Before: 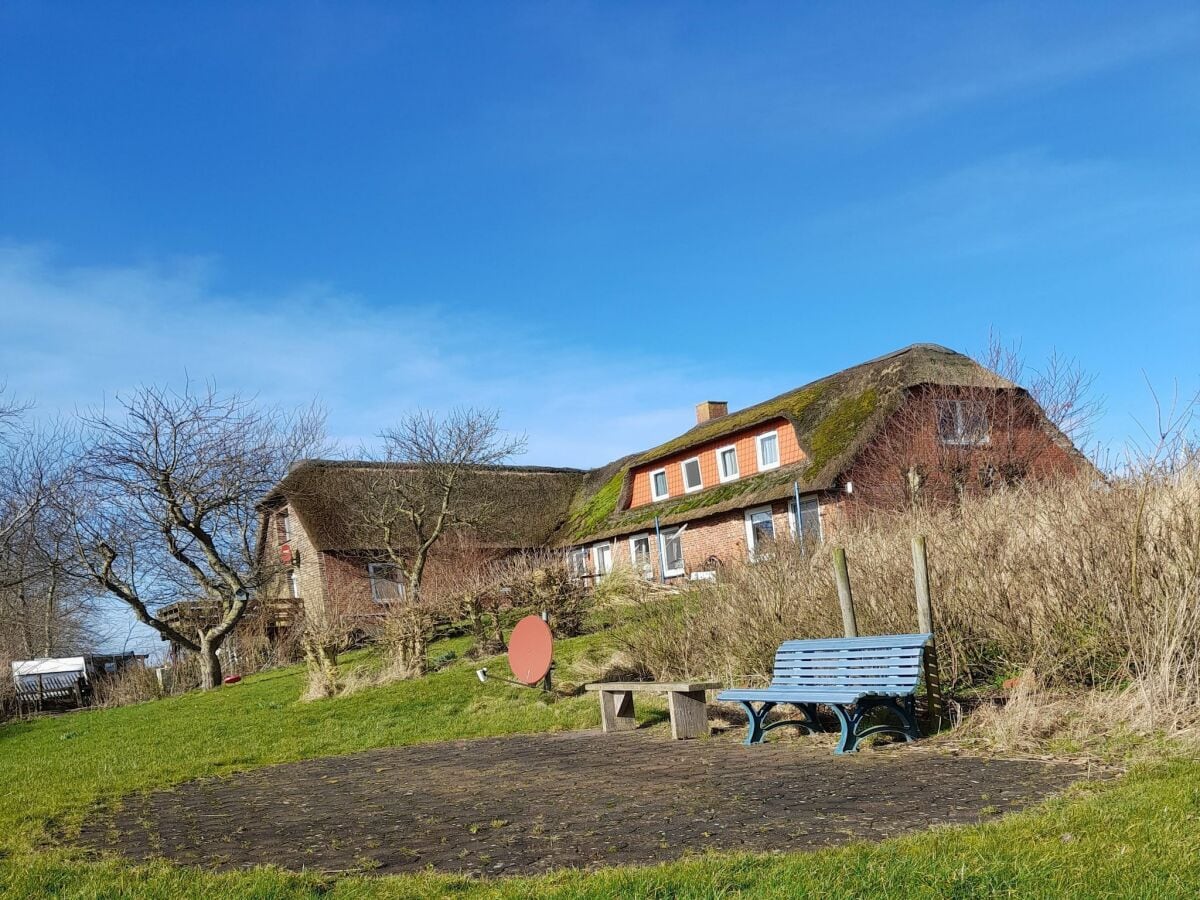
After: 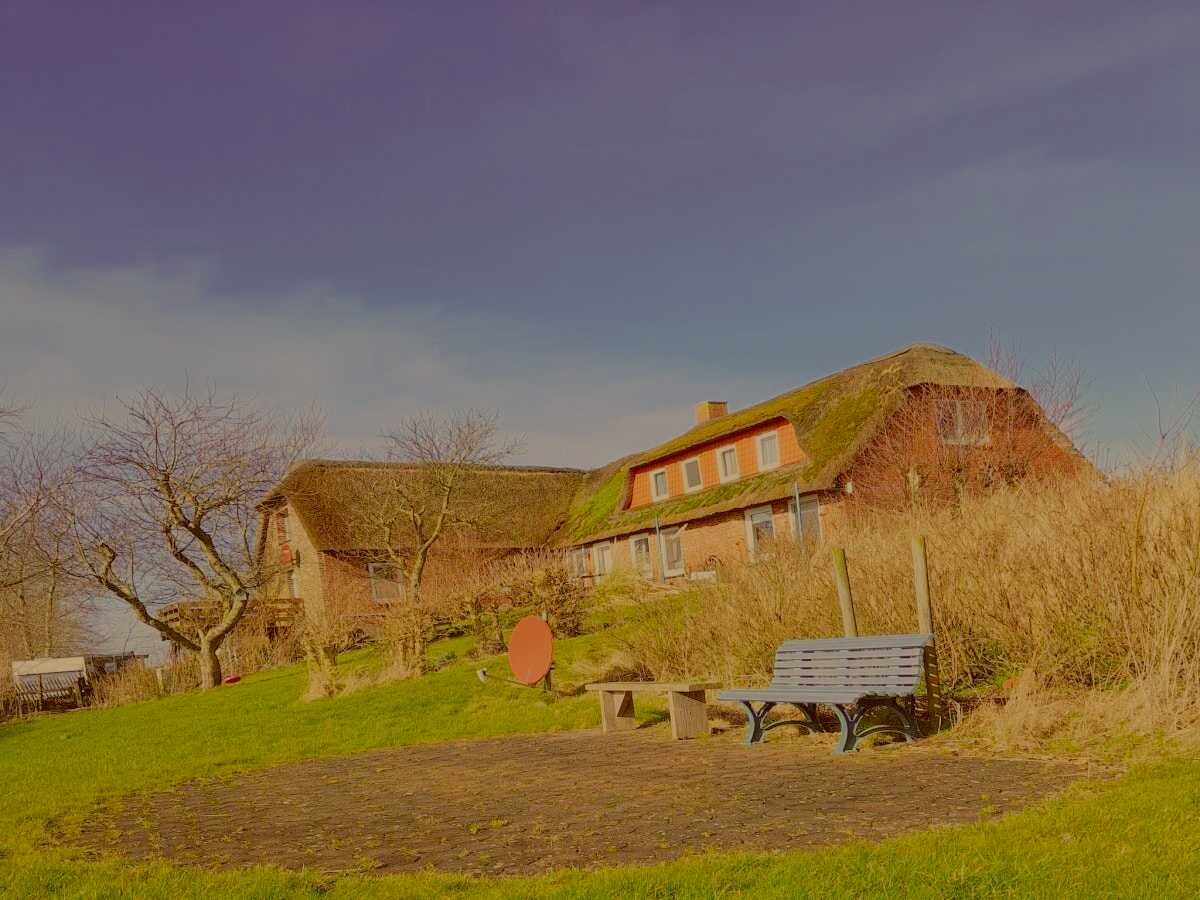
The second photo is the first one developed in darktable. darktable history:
color correction: highlights a* 1.12, highlights b* 24.26, shadows a* 15.58, shadows b* 24.26
filmic rgb: black relative exposure -14 EV, white relative exposure 8 EV, threshold 3 EV, hardness 3.74, latitude 50%, contrast 0.5, color science v5 (2021), contrast in shadows safe, contrast in highlights safe, enable highlight reconstruction true
